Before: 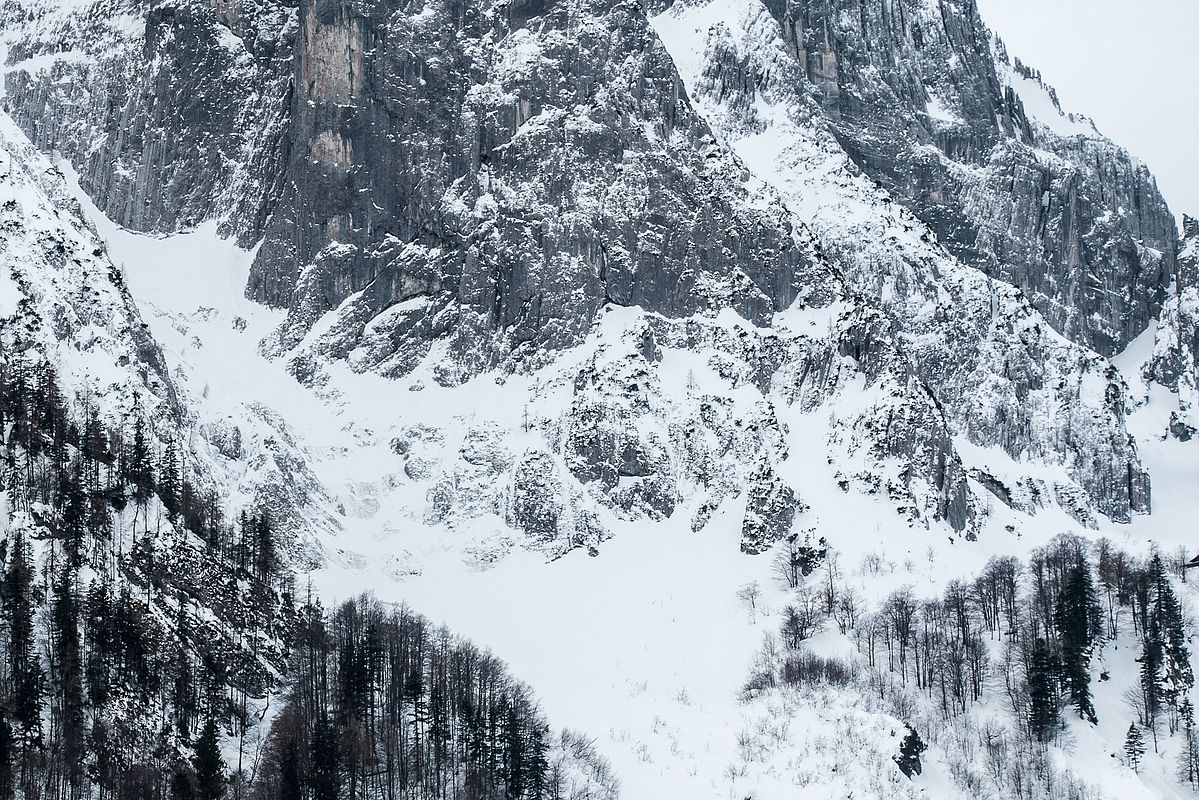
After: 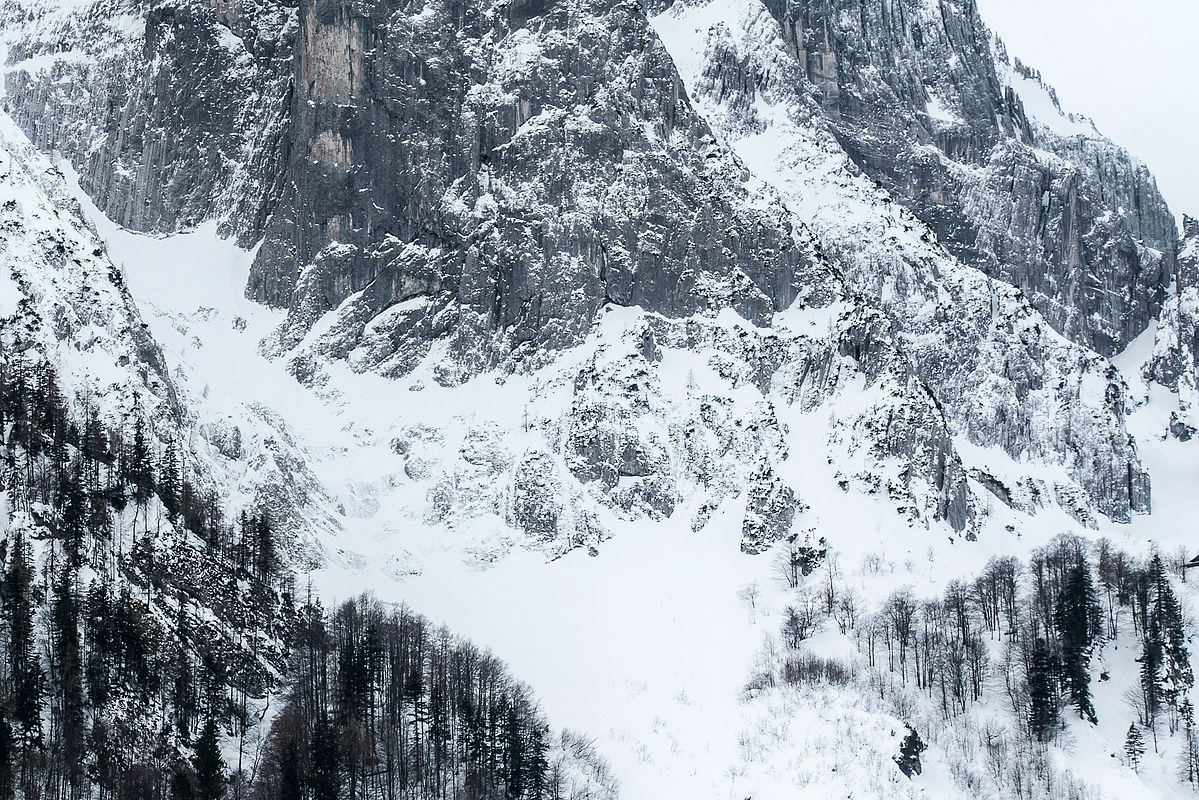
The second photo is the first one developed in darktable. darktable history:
shadows and highlights: shadows -25.76, highlights 50.92, soften with gaussian
